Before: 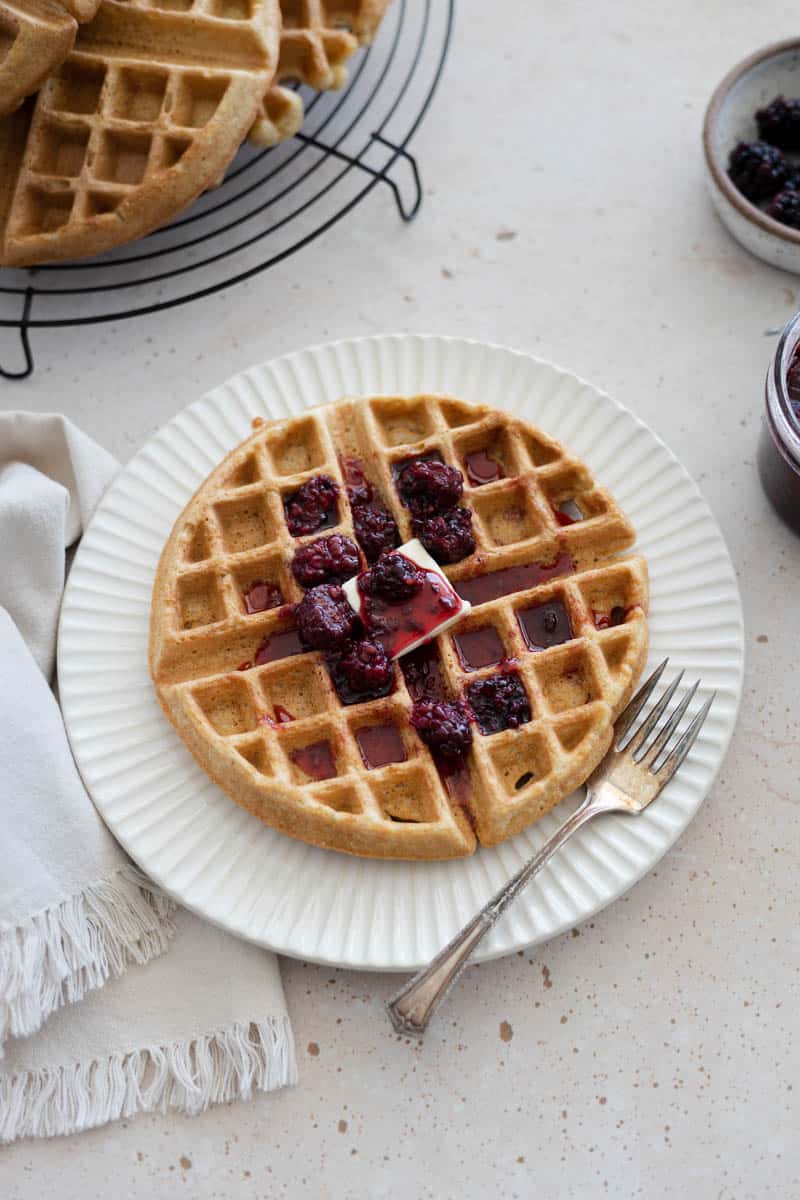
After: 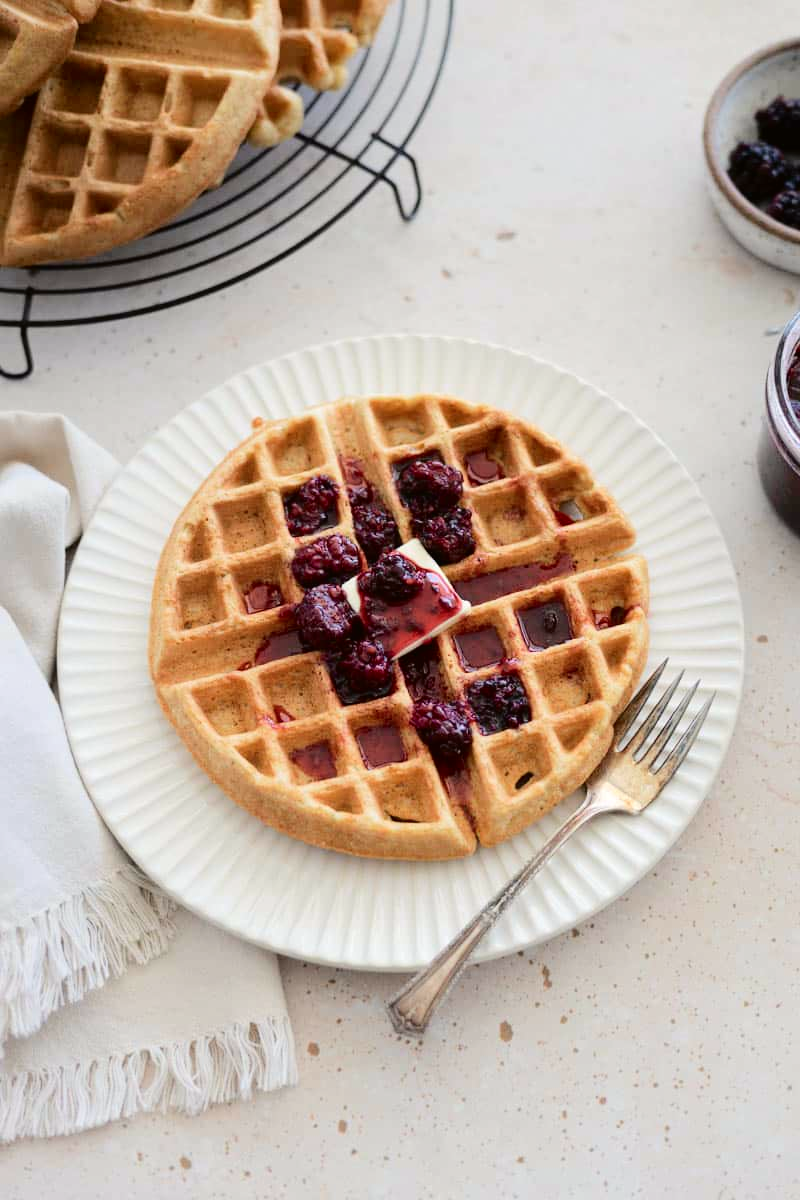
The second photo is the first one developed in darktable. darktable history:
tone curve: curves: ch0 [(0, 0.01) (0.052, 0.045) (0.136, 0.133) (0.29, 0.332) (0.453, 0.531) (0.676, 0.751) (0.89, 0.919) (1, 1)]; ch1 [(0, 0) (0.094, 0.081) (0.285, 0.299) (0.385, 0.403) (0.446, 0.443) (0.495, 0.496) (0.544, 0.552) (0.589, 0.612) (0.722, 0.728) (1, 1)]; ch2 [(0, 0) (0.257, 0.217) (0.43, 0.421) (0.498, 0.507) (0.531, 0.544) (0.56, 0.579) (0.625, 0.642) (1, 1)], color space Lab, independent channels, preserve colors none
